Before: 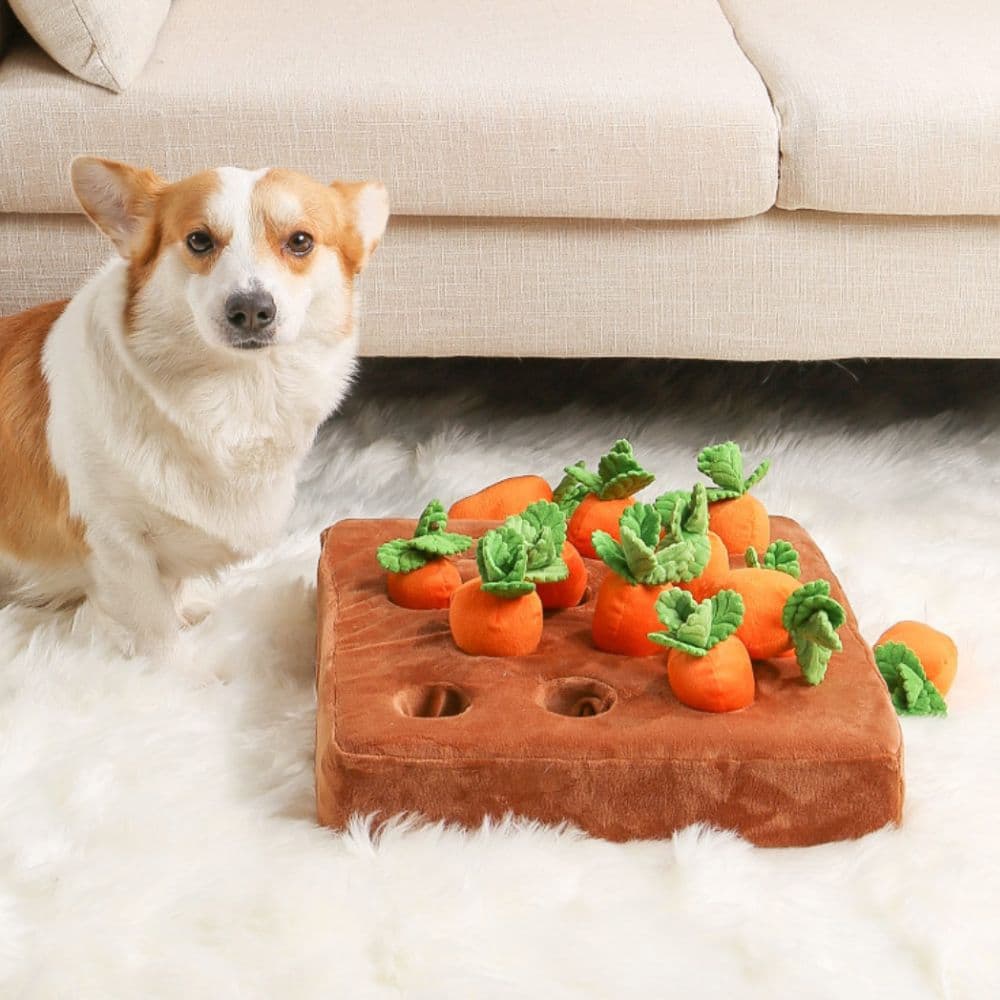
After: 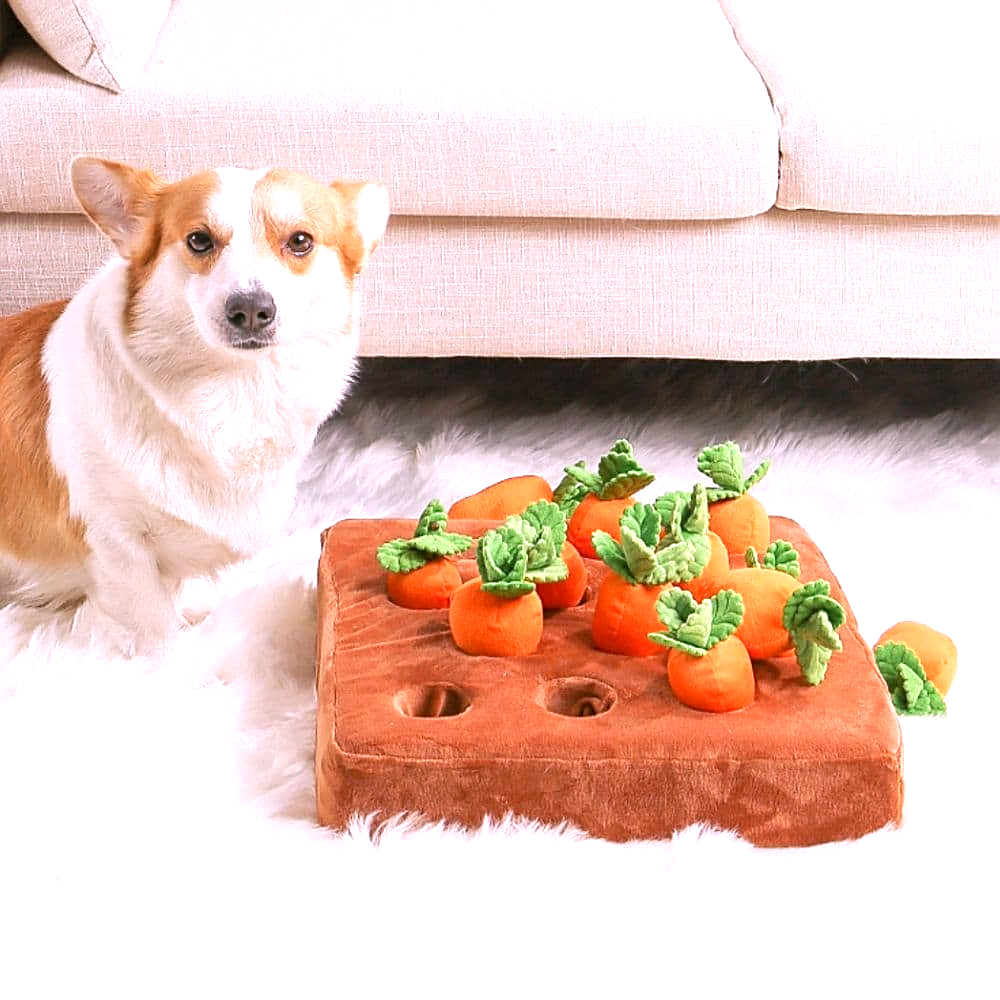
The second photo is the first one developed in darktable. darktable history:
exposure: black level correction 0.001, exposure 0.5 EV, compensate exposure bias true, compensate highlight preservation false
sharpen: on, module defaults
white balance: red 1.066, blue 1.119
